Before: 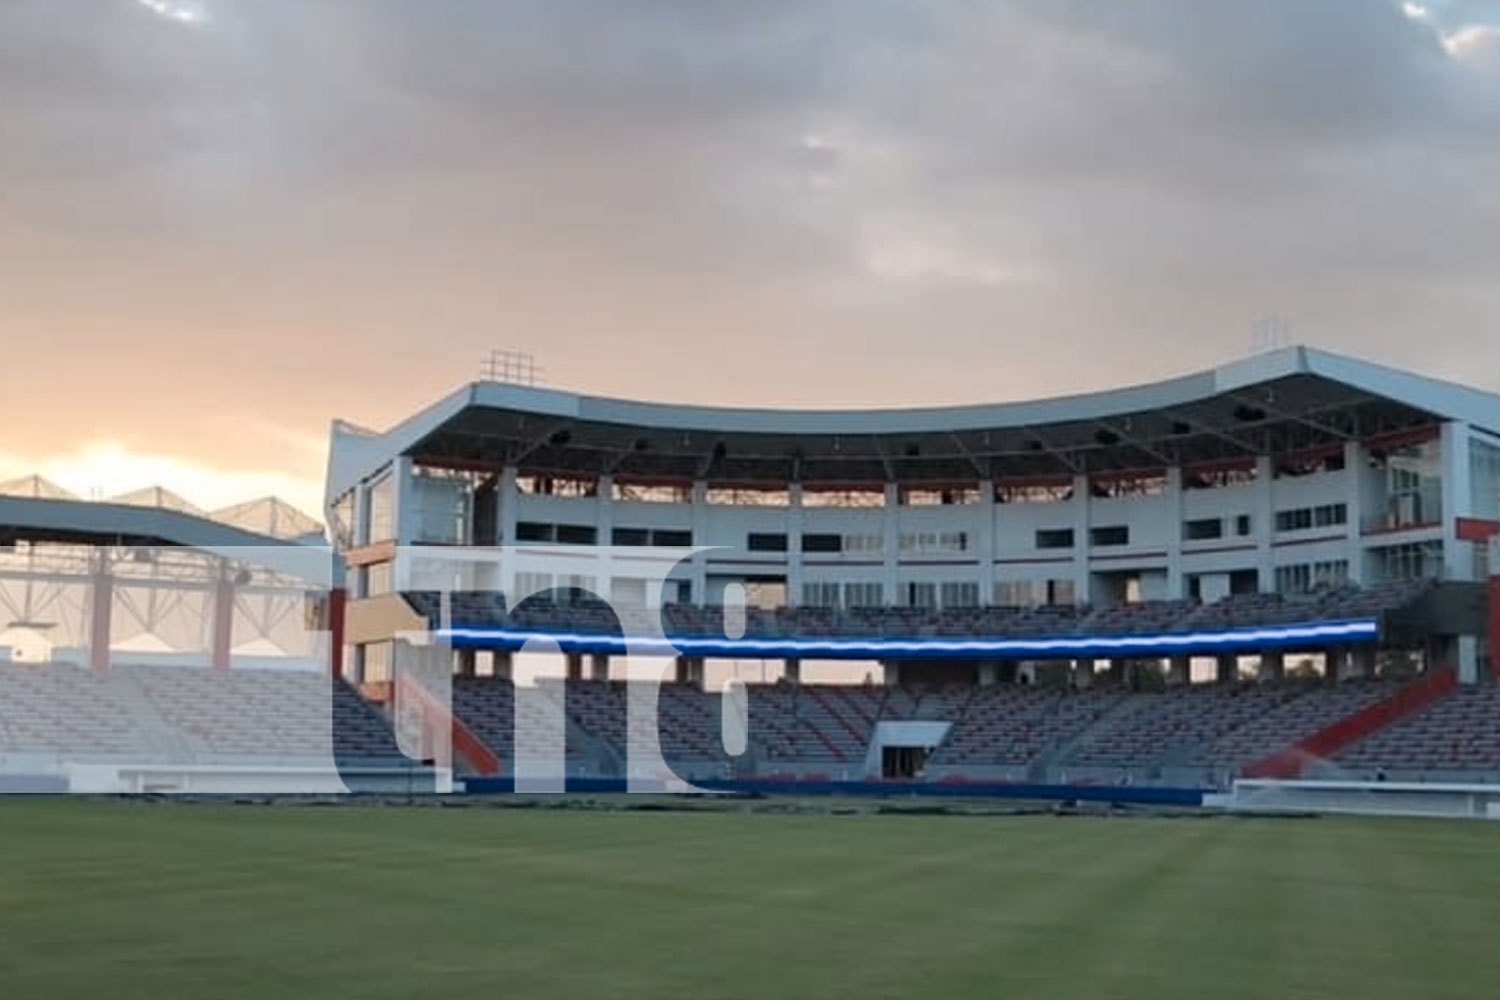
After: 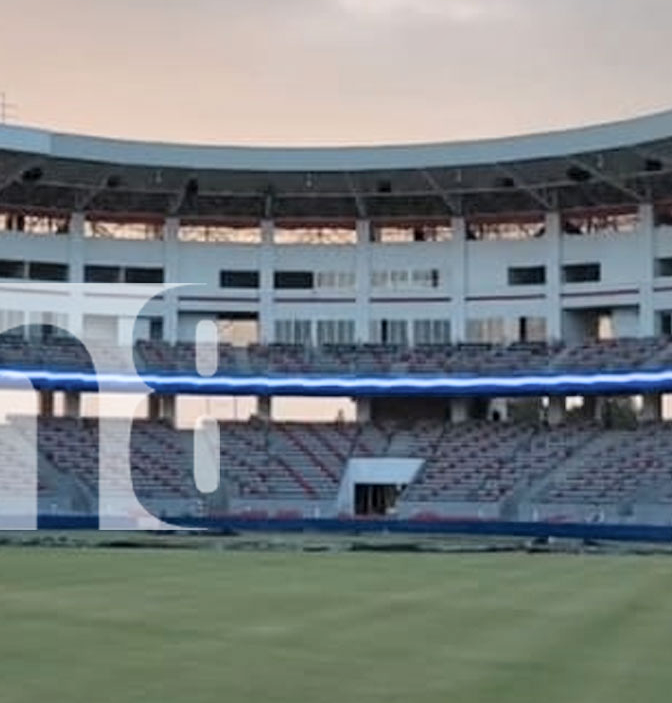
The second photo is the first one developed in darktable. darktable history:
local contrast: mode bilateral grid, contrast 20, coarseness 50, detail 141%, midtone range 0.2
crop: left 35.234%, top 26.339%, right 19.94%, bottom 3.348%
contrast brightness saturation: brightness 0.147
